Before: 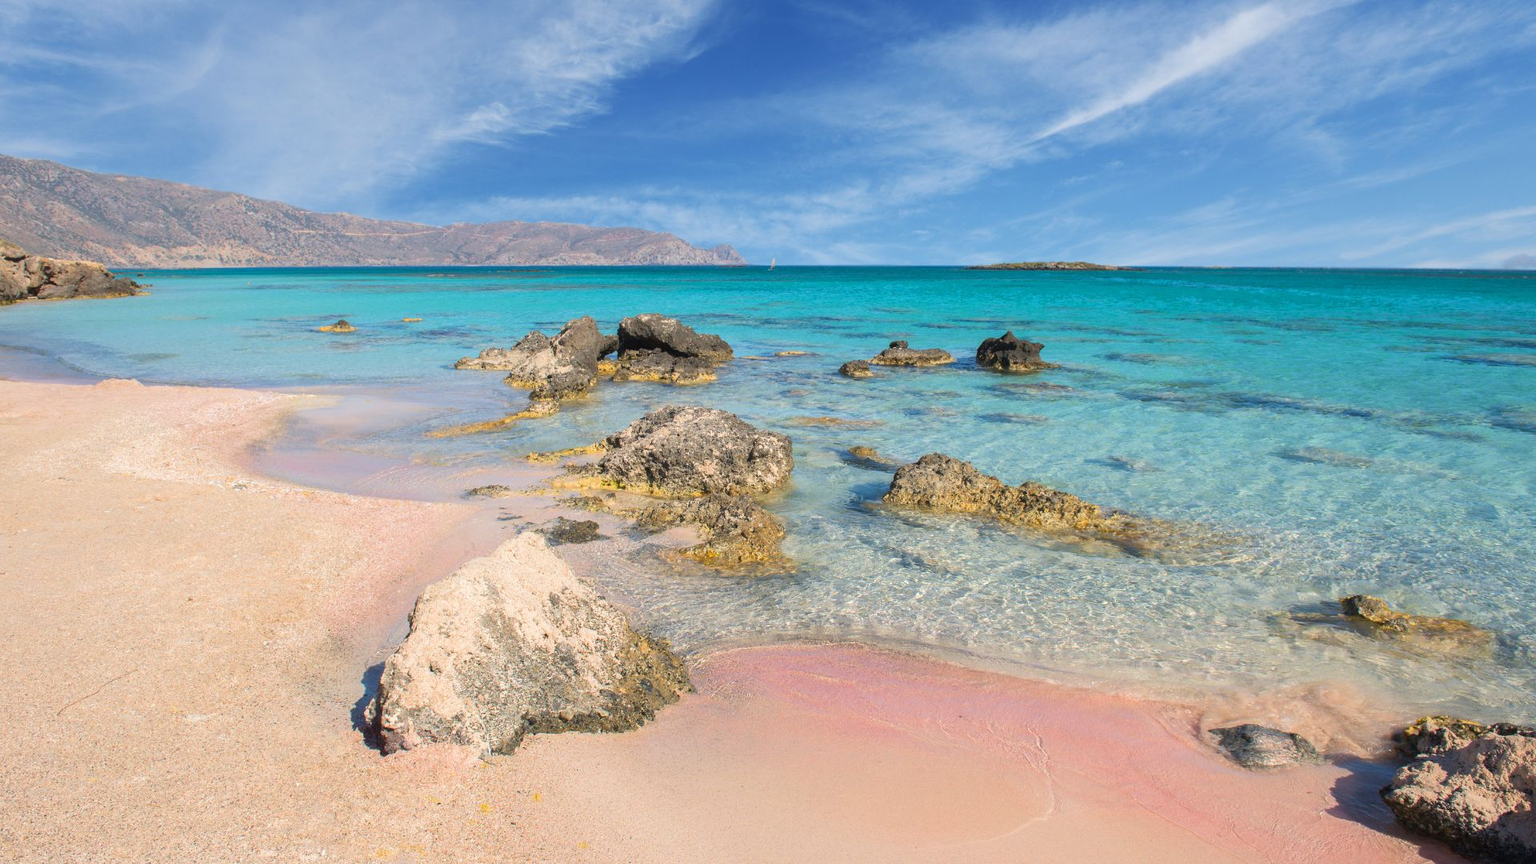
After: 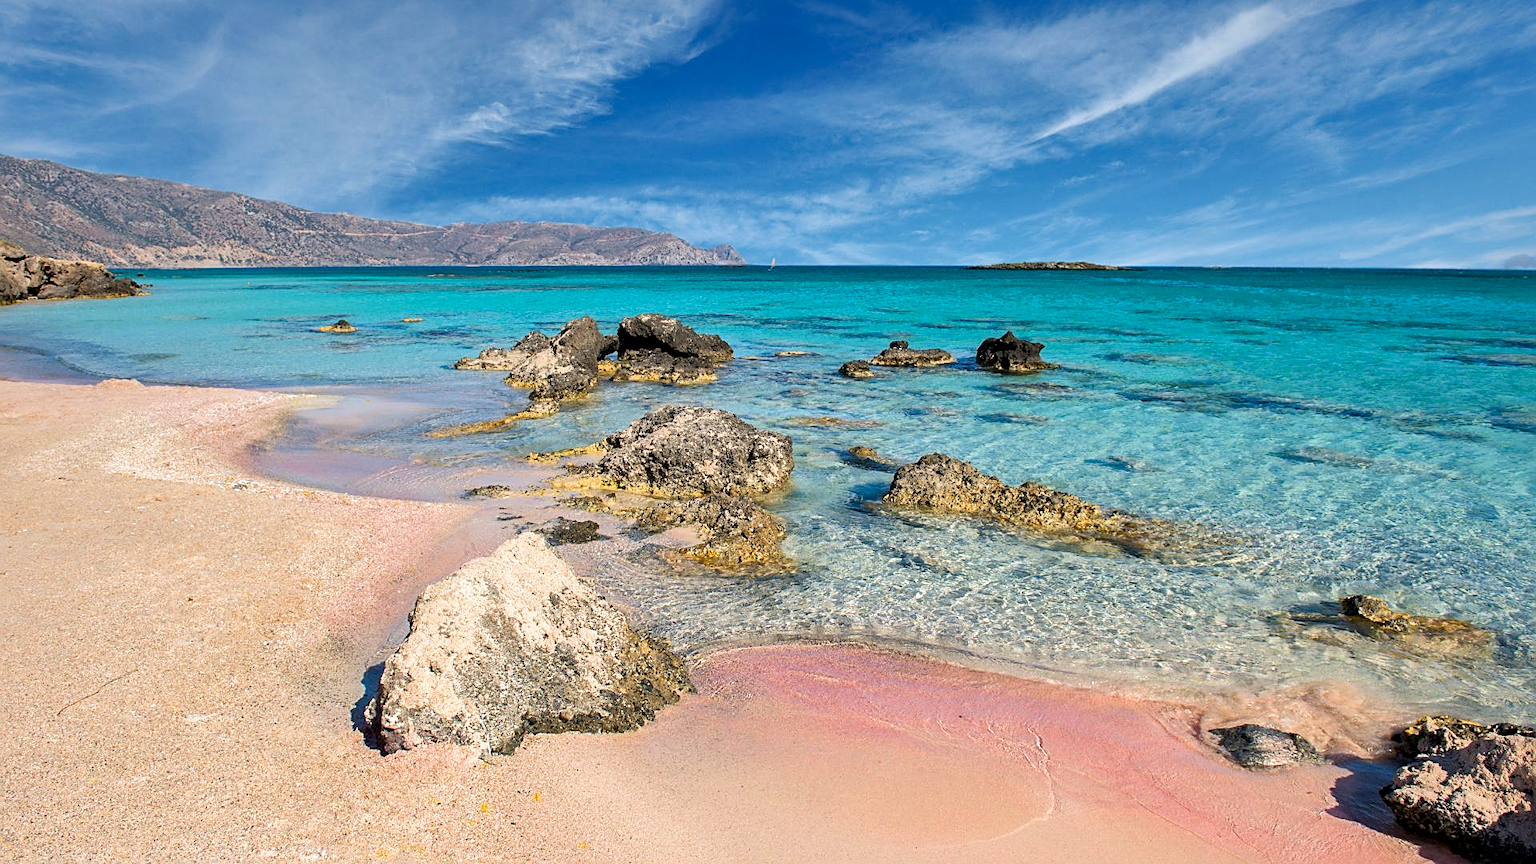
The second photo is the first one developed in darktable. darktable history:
levels: levels [0, 0.478, 1]
local contrast: mode bilateral grid, contrast 25, coarseness 60, detail 151%, midtone range 0.2
haze removal: strength 0.29, distance 0.25, compatibility mode true, adaptive false
graduated density: on, module defaults
filmic rgb: black relative exposure -12.8 EV, white relative exposure 2.8 EV, threshold 3 EV, target black luminance 0%, hardness 8.54, latitude 70.41%, contrast 1.133, shadows ↔ highlights balance -0.395%, color science v4 (2020), enable highlight reconstruction true
sharpen: on, module defaults
